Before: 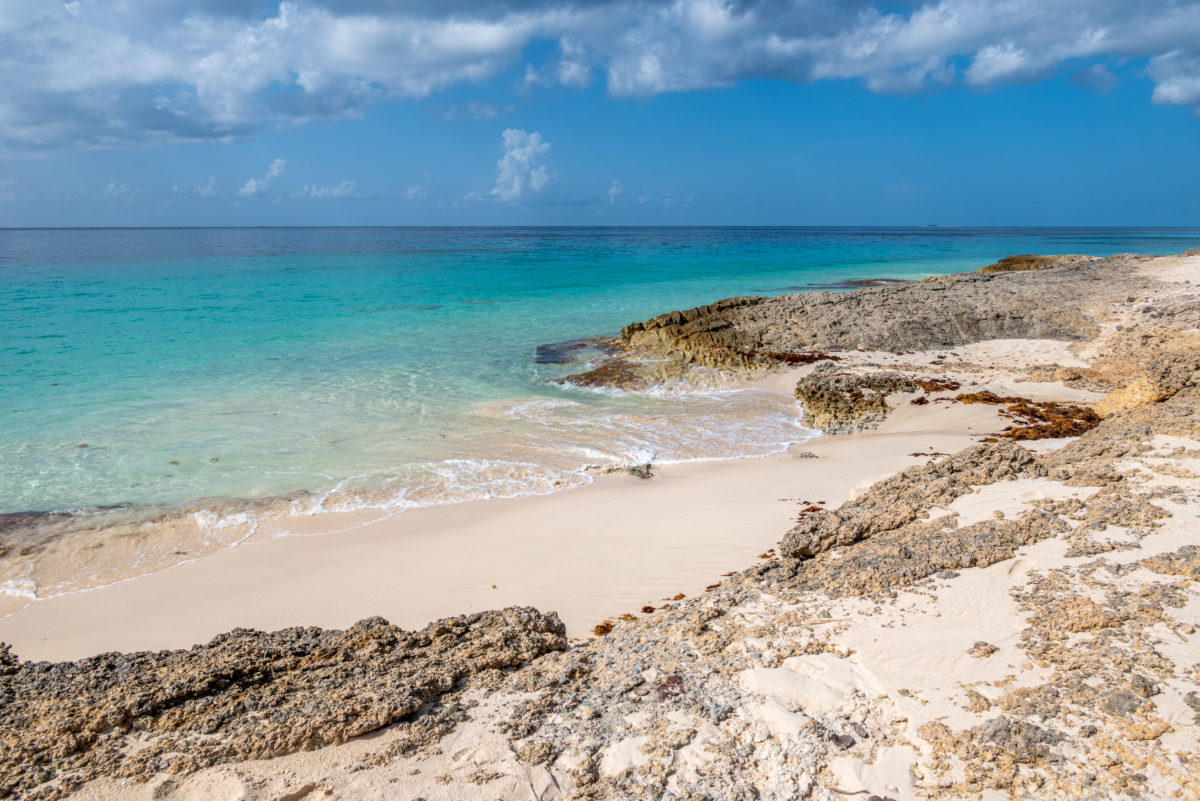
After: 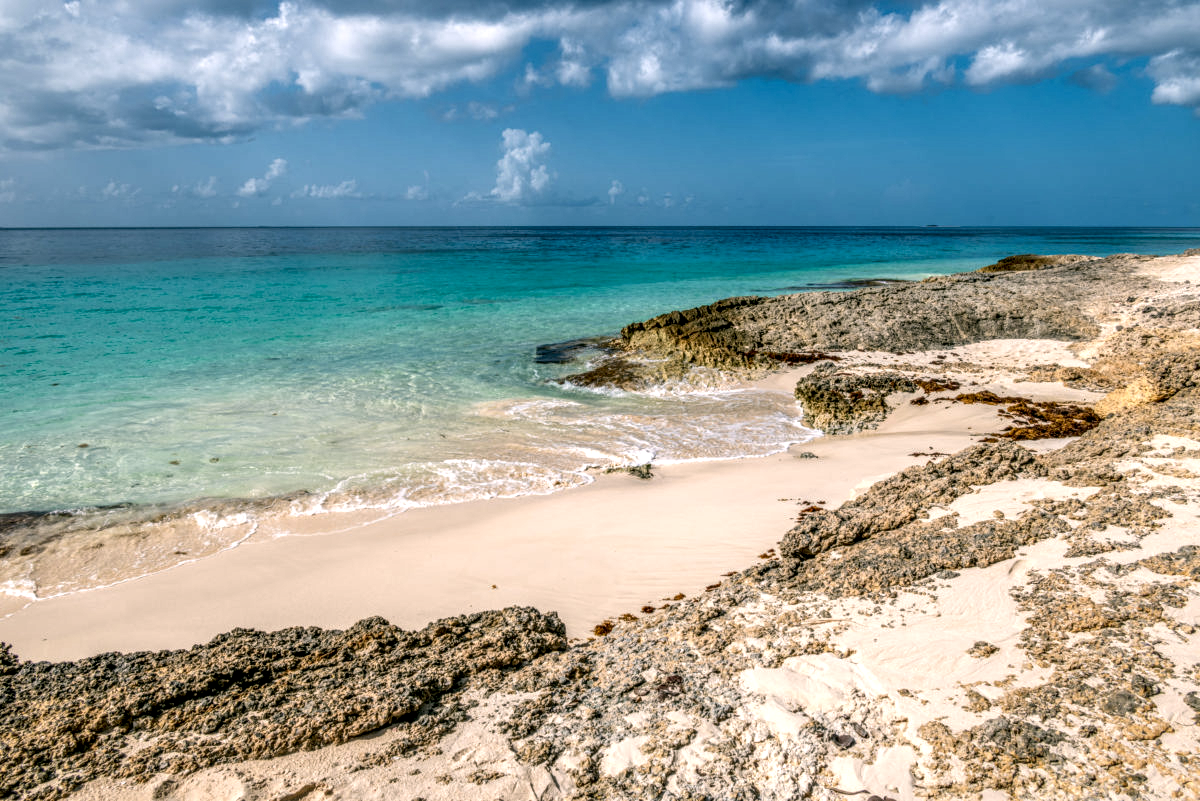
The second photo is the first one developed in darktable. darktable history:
local contrast: highlights 0%, shadows 5%, detail 182%
color correction: highlights a* 4.46, highlights b* 4.95, shadows a* -7.29, shadows b* 5.01
